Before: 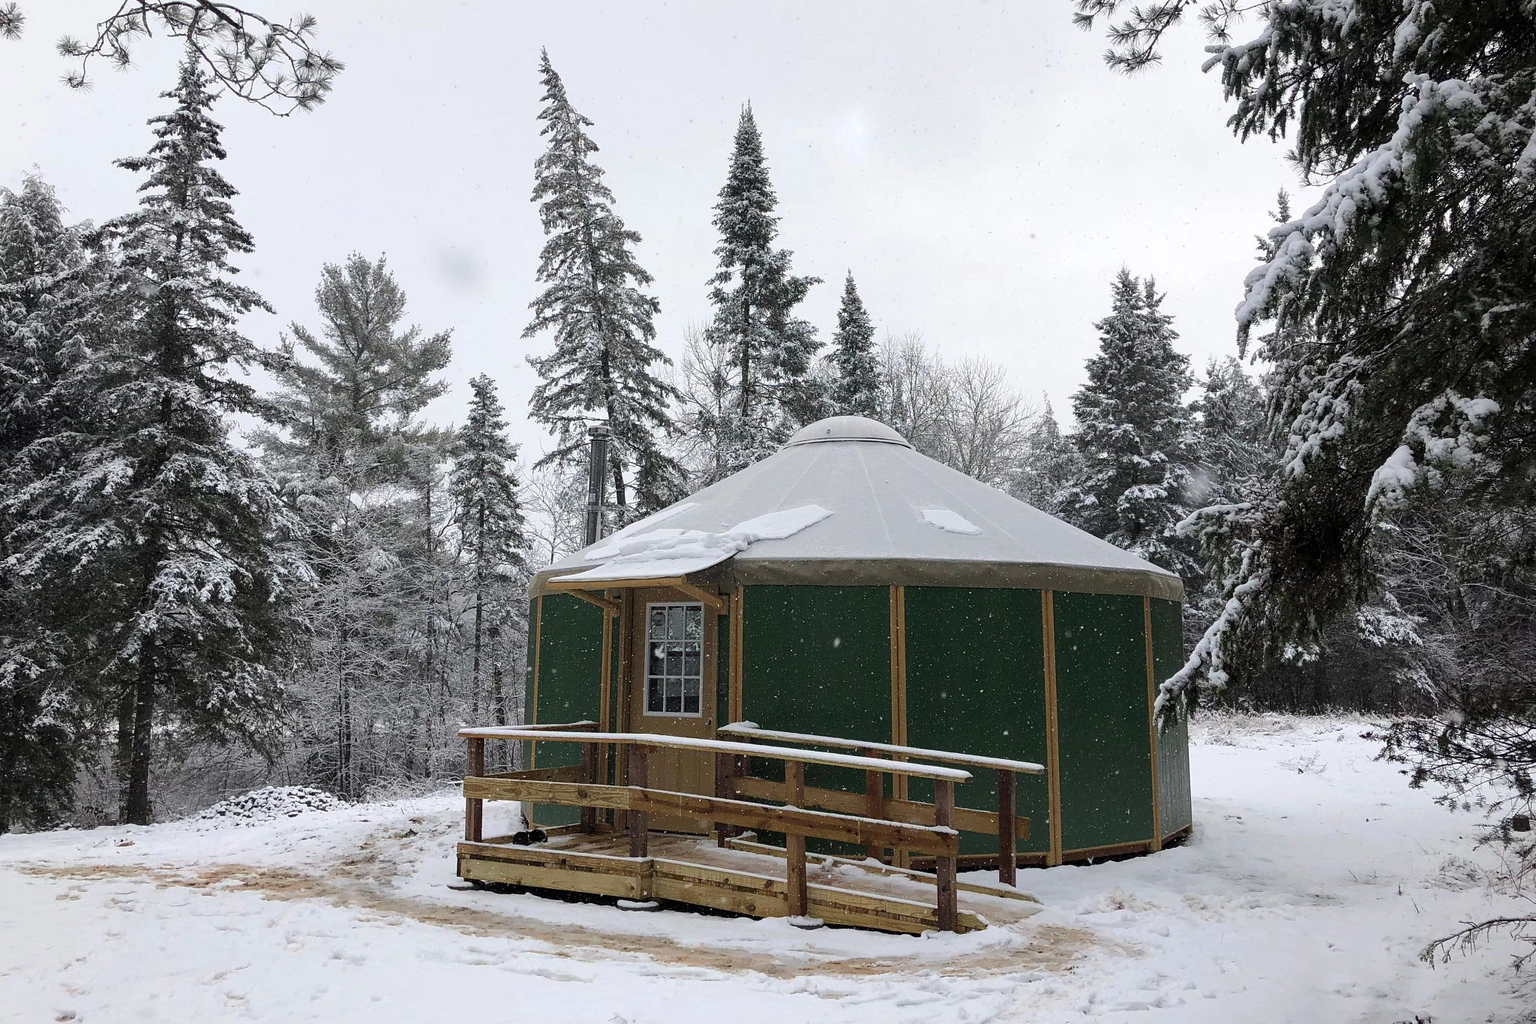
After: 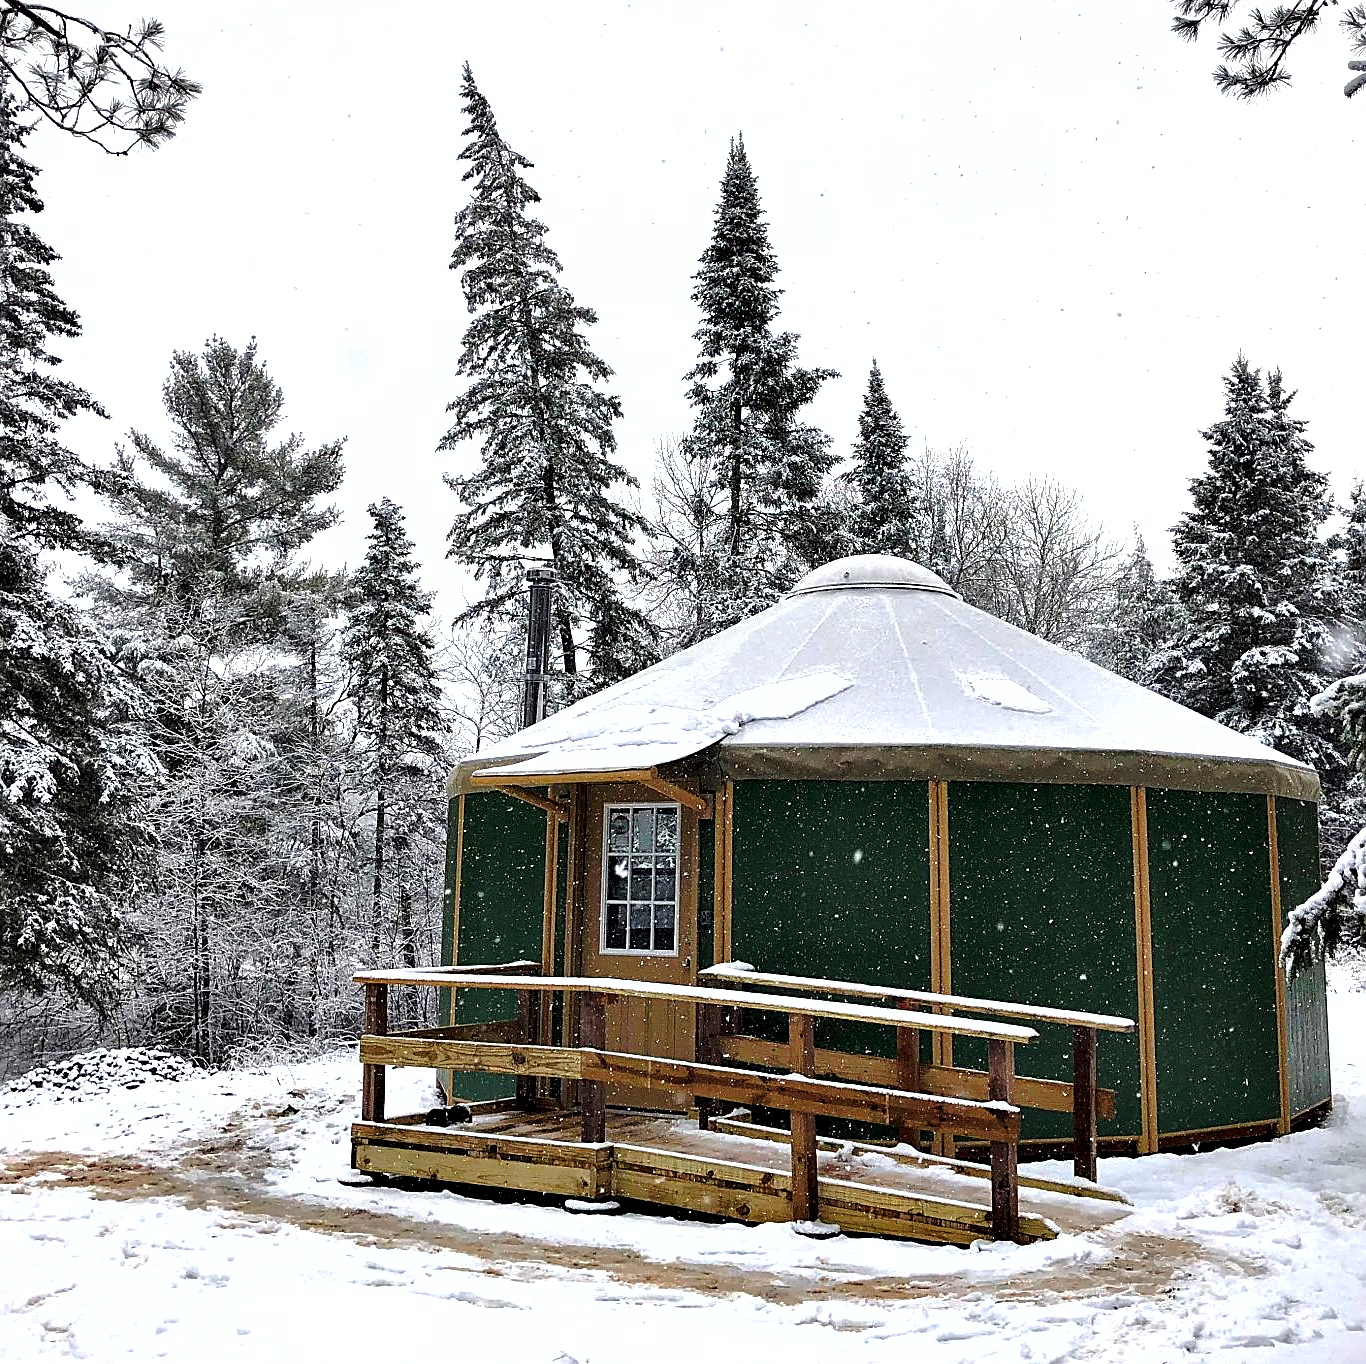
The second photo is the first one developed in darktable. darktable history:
crop and rotate: left 12.615%, right 20.678%
exposure: black level correction 0, exposure 0.499 EV, compensate exposure bias true, compensate highlight preservation false
base curve: curves: ch0 [(0, 0) (0.073, 0.04) (0.157, 0.139) (0.492, 0.492) (0.758, 0.758) (1, 1)], preserve colors none
sharpen: on, module defaults
shadows and highlights: on, module defaults
contrast equalizer: octaves 7, y [[0.6 ×6], [0.55 ×6], [0 ×6], [0 ×6], [0 ×6]]
